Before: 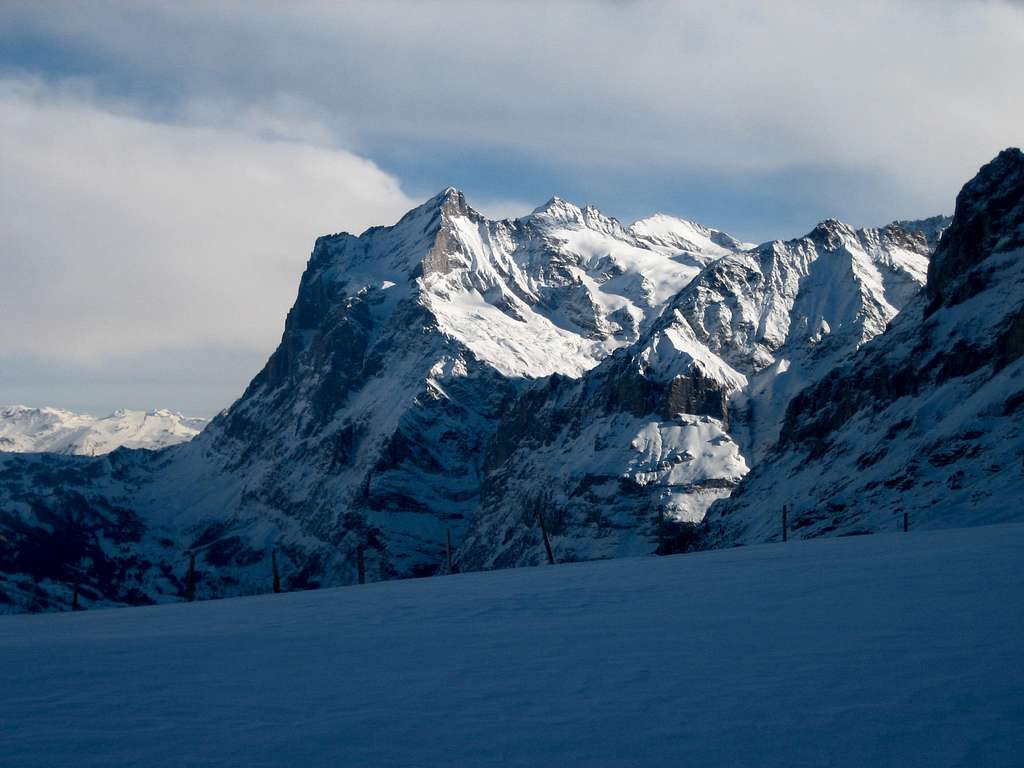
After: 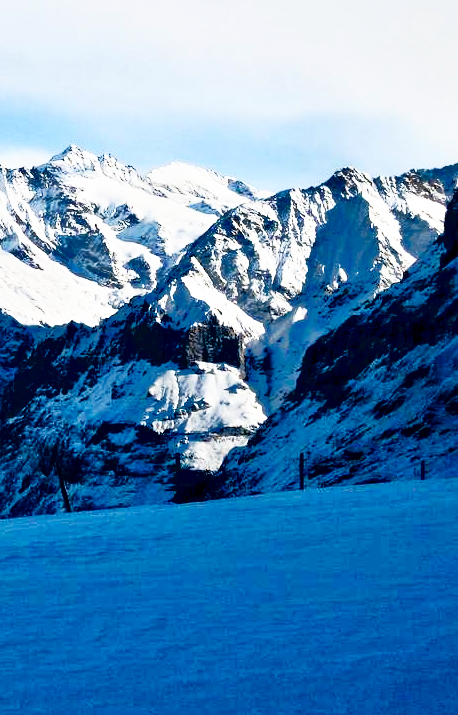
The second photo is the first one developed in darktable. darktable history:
crop: left 47.212%, top 6.859%, right 8.034%
tone equalizer: -7 EV -0.641 EV, -6 EV 1.02 EV, -5 EV -0.431 EV, -4 EV 0.396 EV, -3 EV 0.445 EV, -2 EV 0.131 EV, -1 EV -0.163 EV, +0 EV -0.378 EV
contrast brightness saturation: contrast 0.199, brightness -0.107, saturation 0.096
base curve: curves: ch0 [(0, 0) (0.007, 0.004) (0.027, 0.03) (0.046, 0.07) (0.207, 0.54) (0.442, 0.872) (0.673, 0.972) (1, 1)], preserve colors none
